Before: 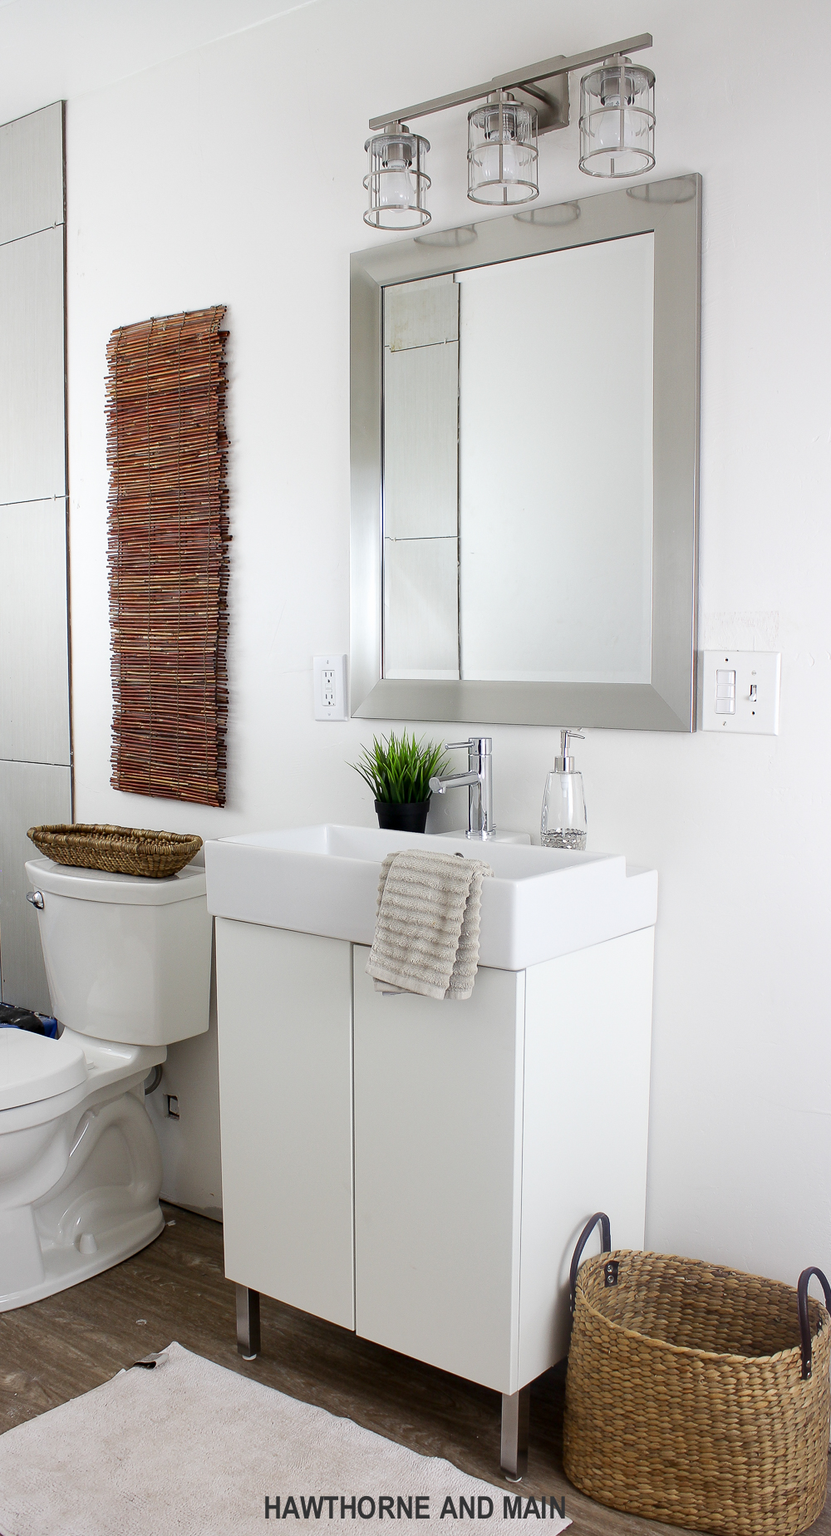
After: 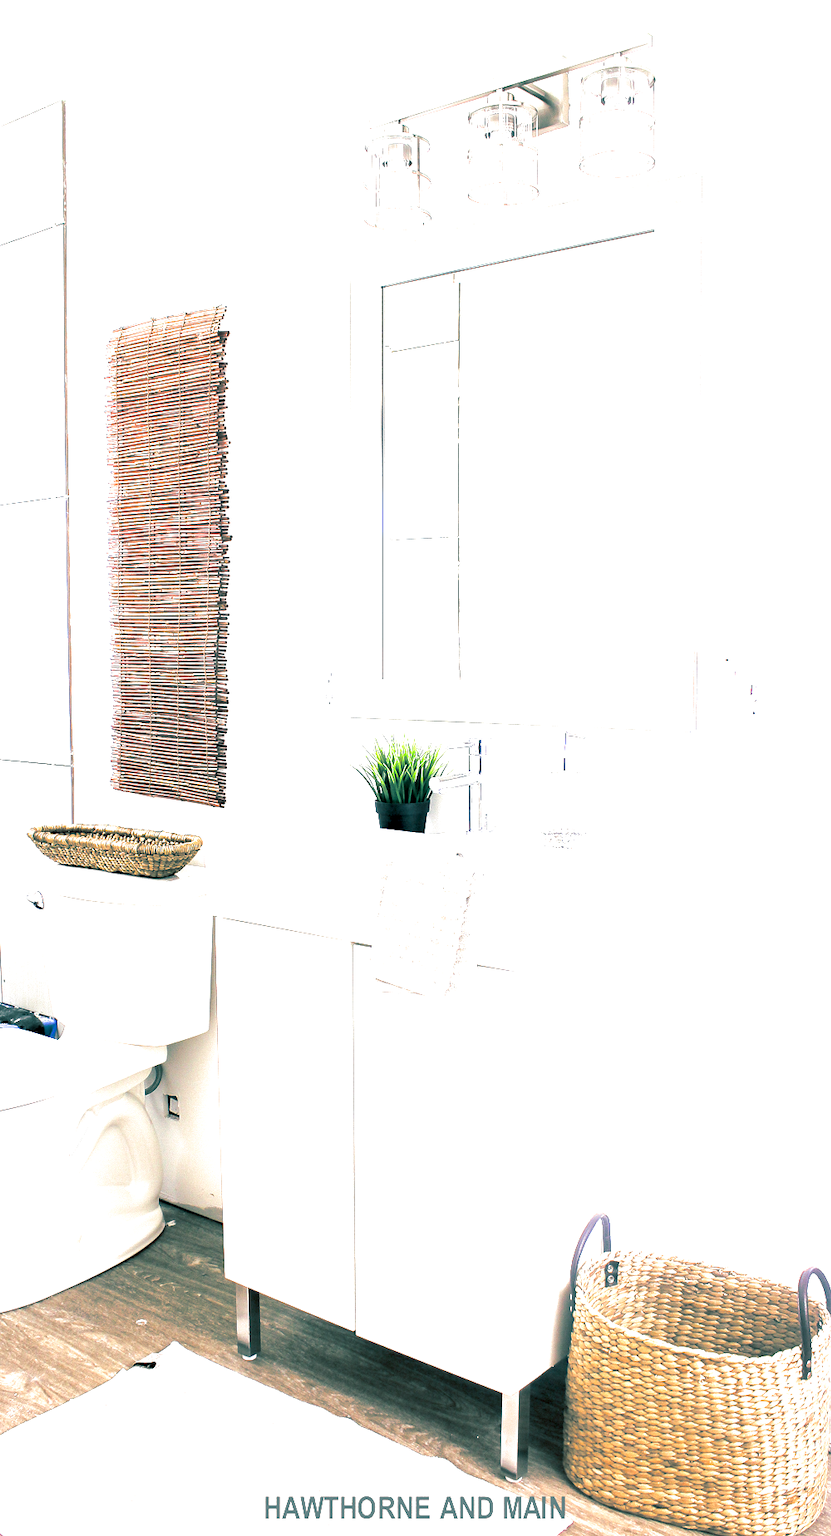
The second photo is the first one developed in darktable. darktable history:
split-toning: shadows › hue 186.43°, highlights › hue 49.29°, compress 30.29%
exposure: black level correction 0.001, exposure 2.607 EV, compensate exposure bias true, compensate highlight preservation false
